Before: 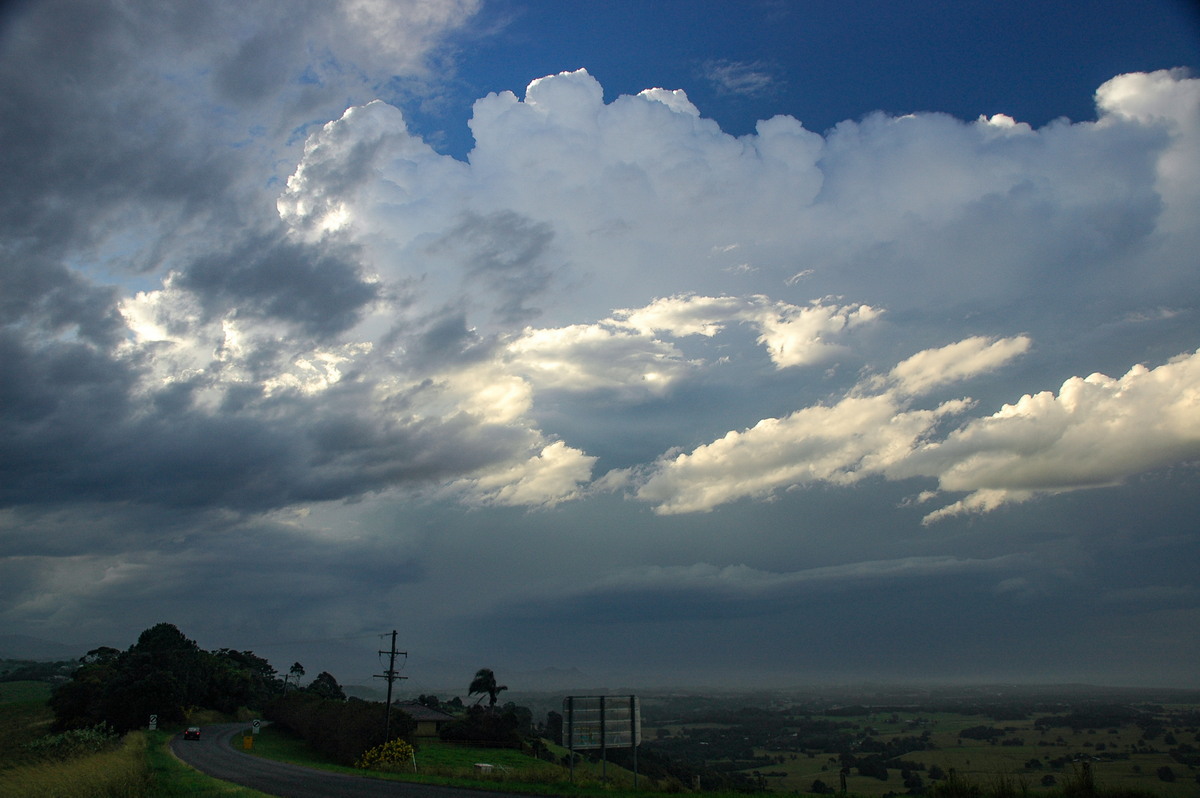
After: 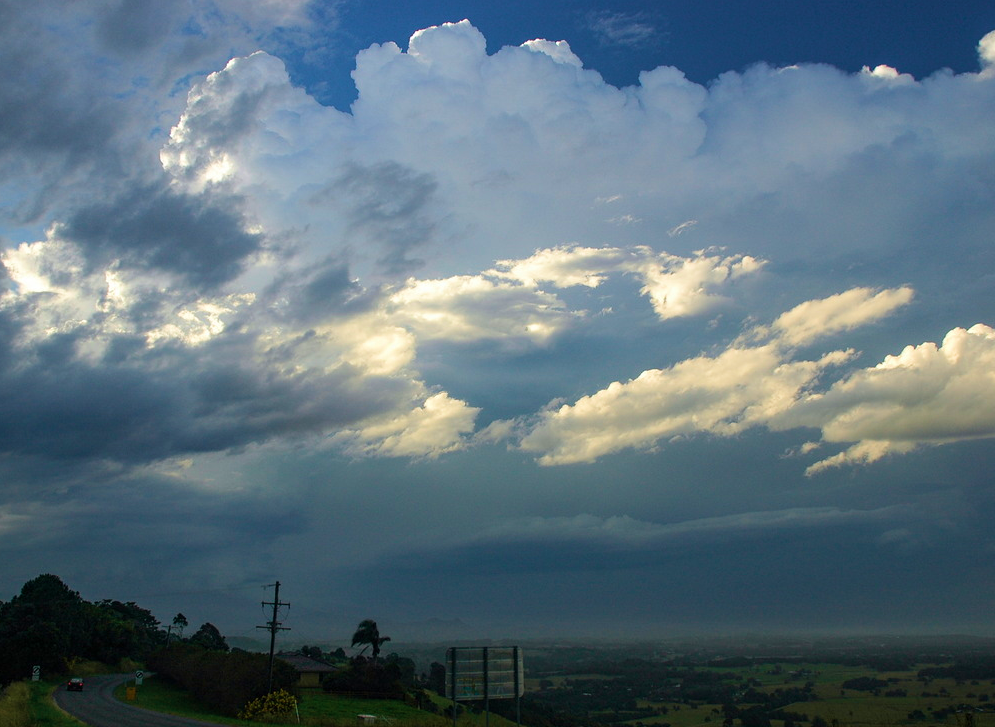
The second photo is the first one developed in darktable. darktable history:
velvia: strength 45.35%
crop: left 9.79%, top 6.24%, right 7.261%, bottom 2.554%
